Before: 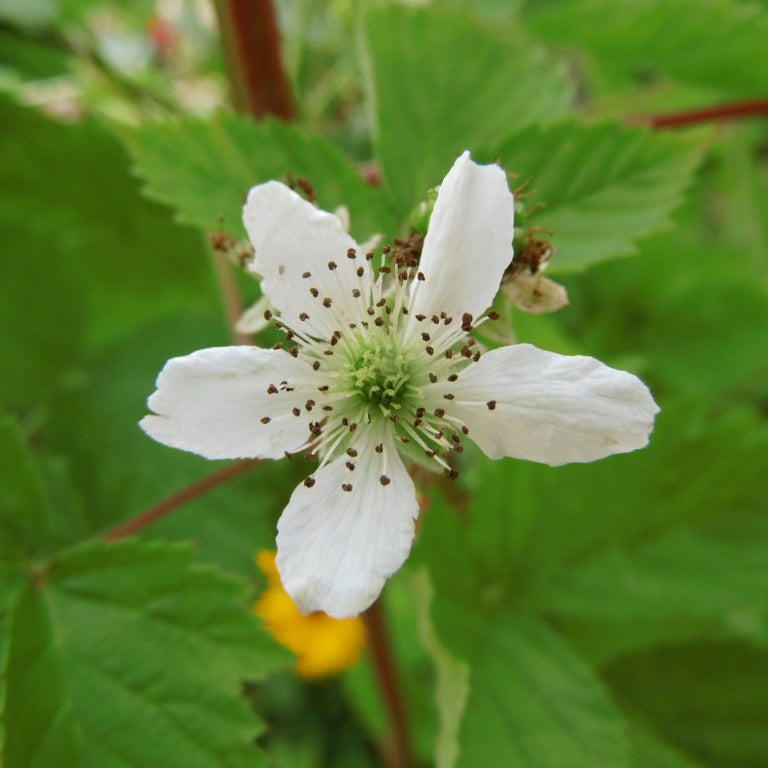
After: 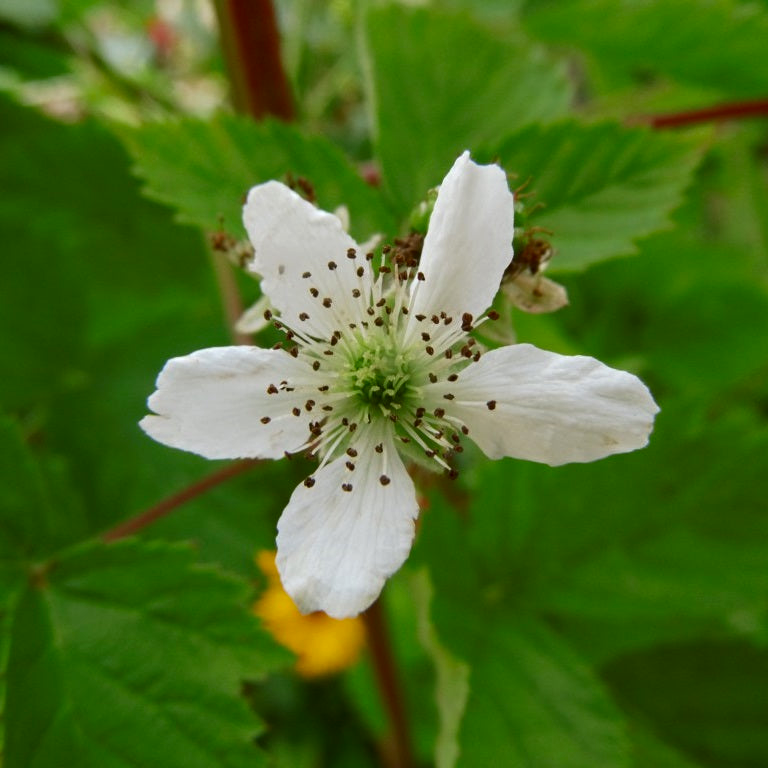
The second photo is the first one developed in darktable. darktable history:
contrast brightness saturation: contrast 0.068, brightness -0.126, saturation 0.06
